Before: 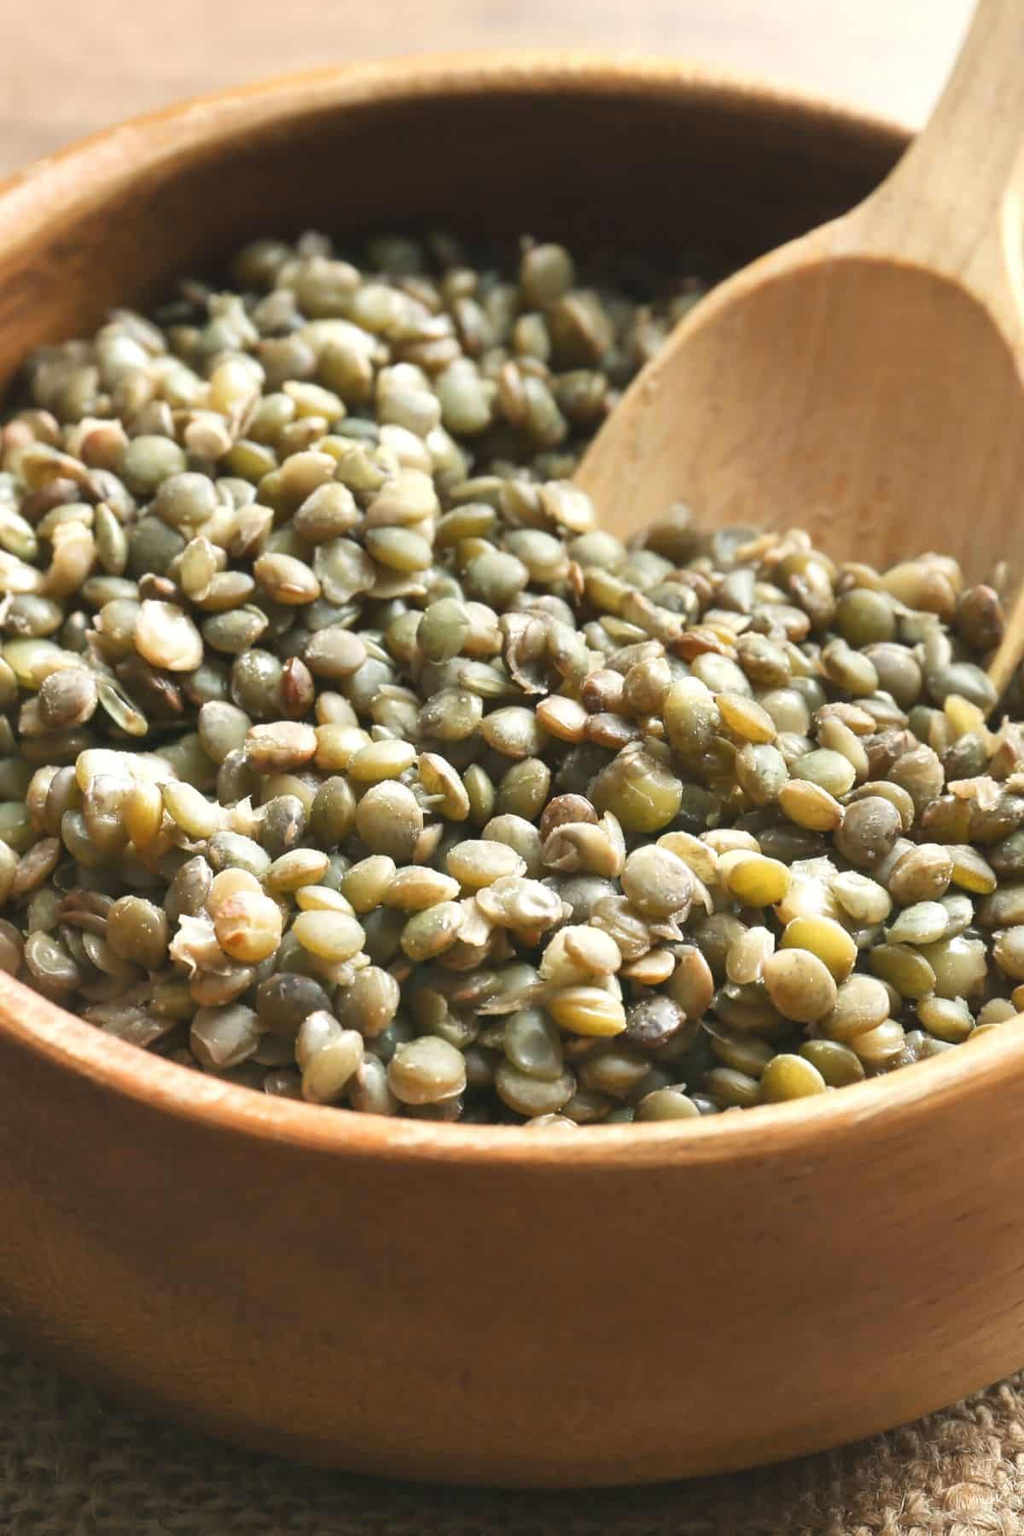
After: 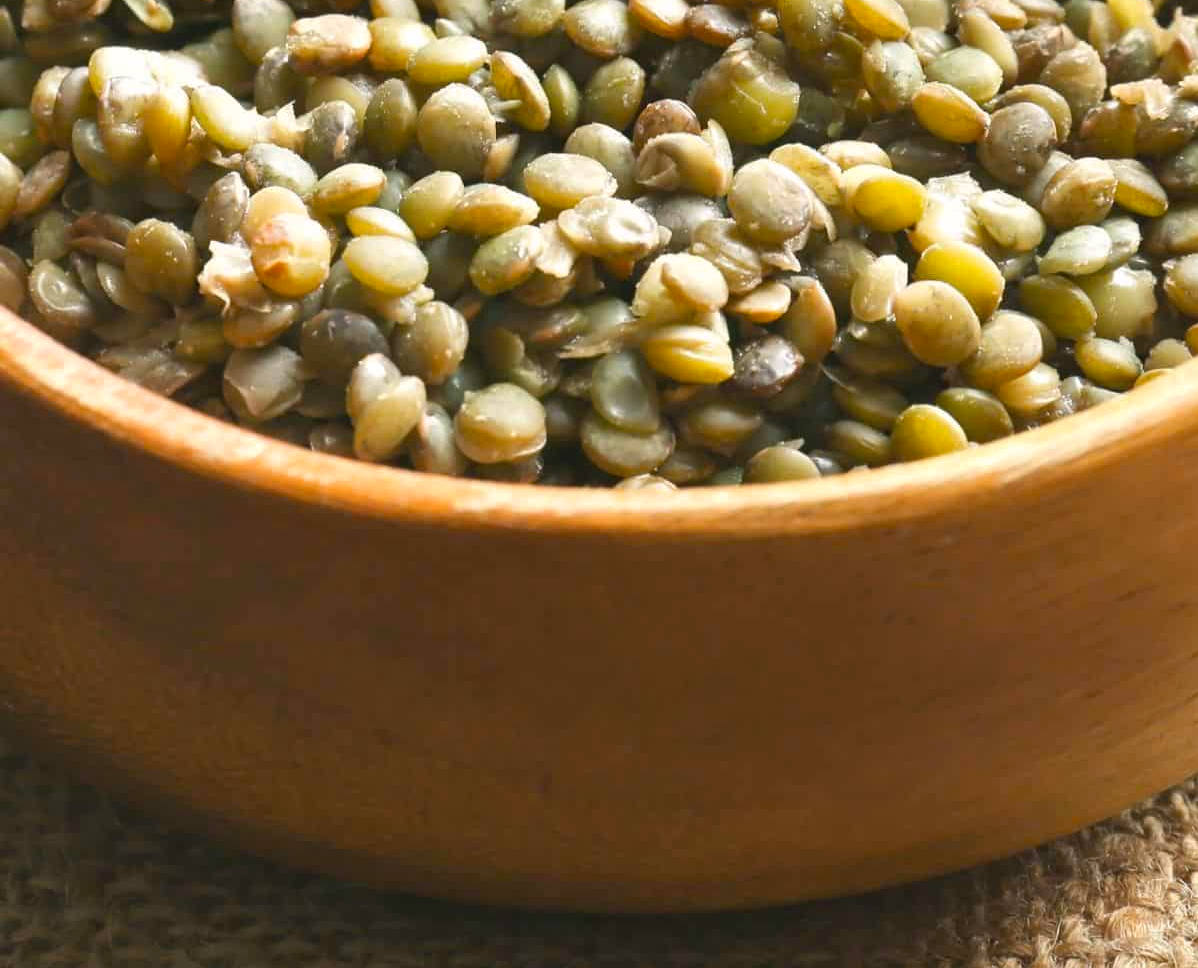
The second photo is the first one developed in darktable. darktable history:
color balance rgb: highlights gain › chroma 0.275%, highlights gain › hue 331.59°, perceptual saturation grading › global saturation 25.044%
crop and rotate: top 46.183%, right 0.091%
